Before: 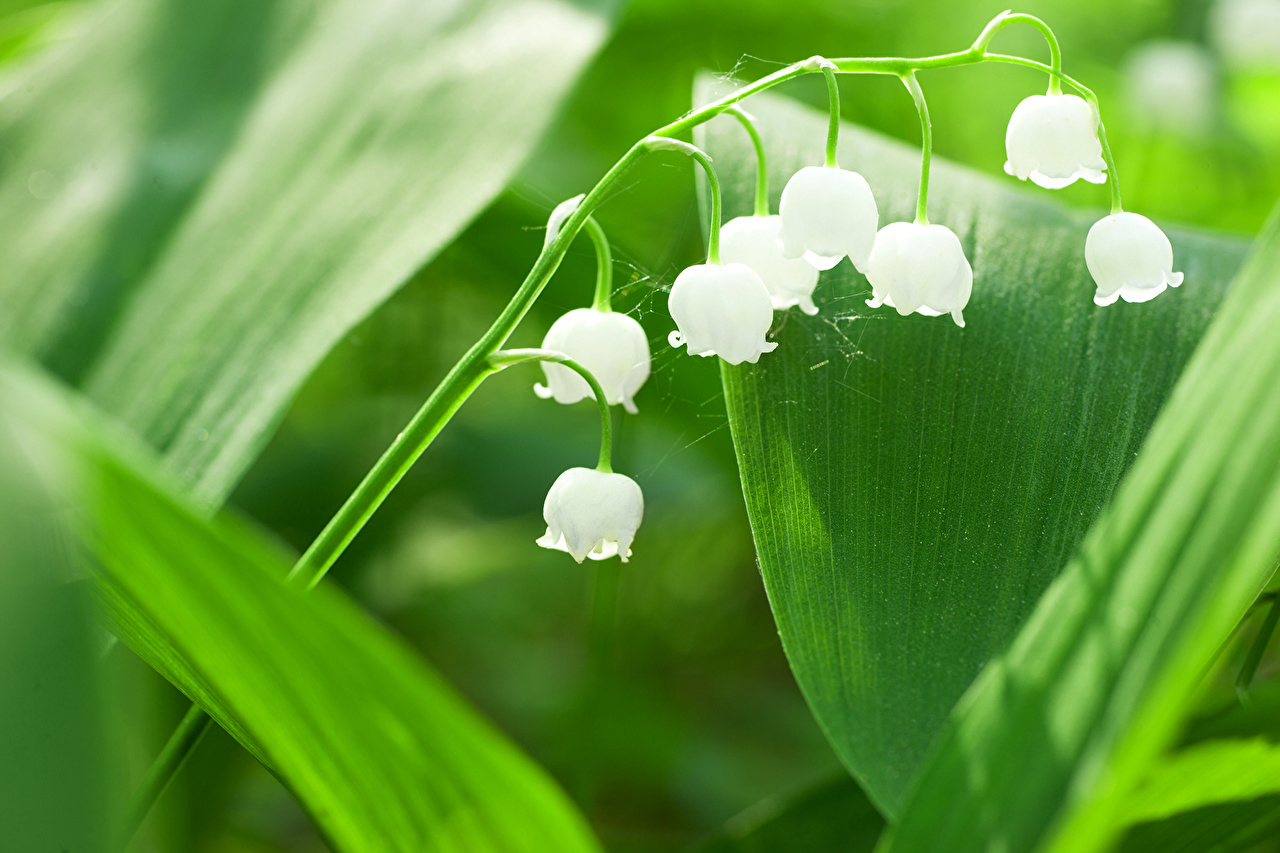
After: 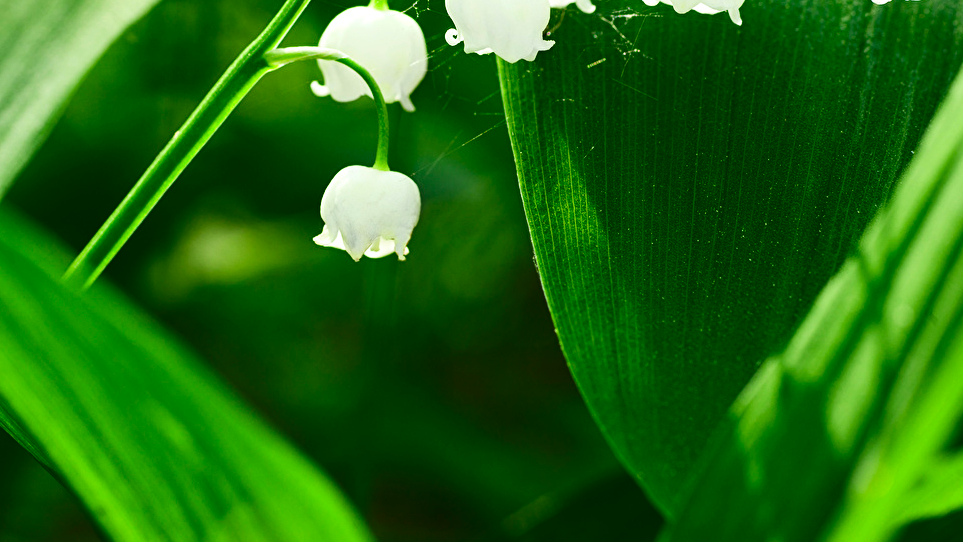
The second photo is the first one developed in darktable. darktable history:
crop and rotate: left 17.45%, top 35.608%, right 7.264%, bottom 0.814%
contrast brightness saturation: contrast 0.22, brightness -0.187, saturation 0.243
